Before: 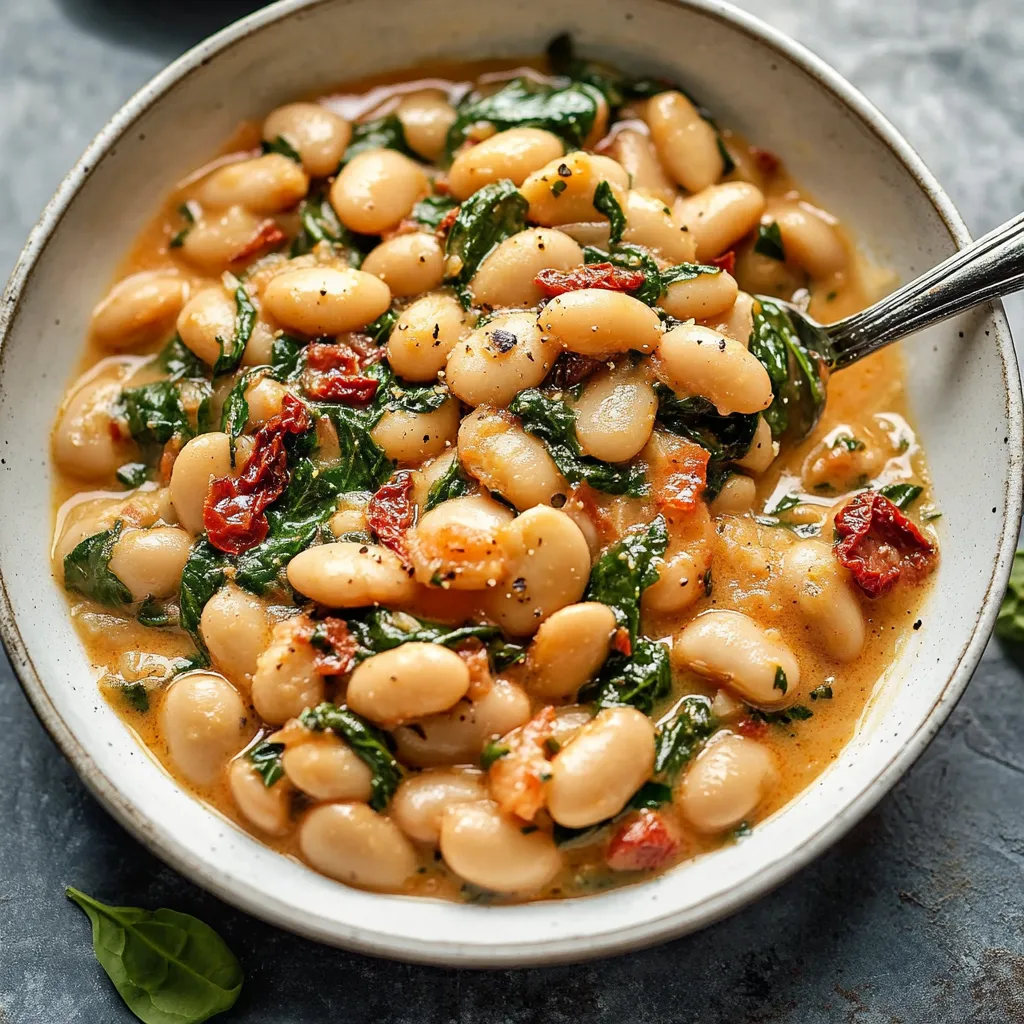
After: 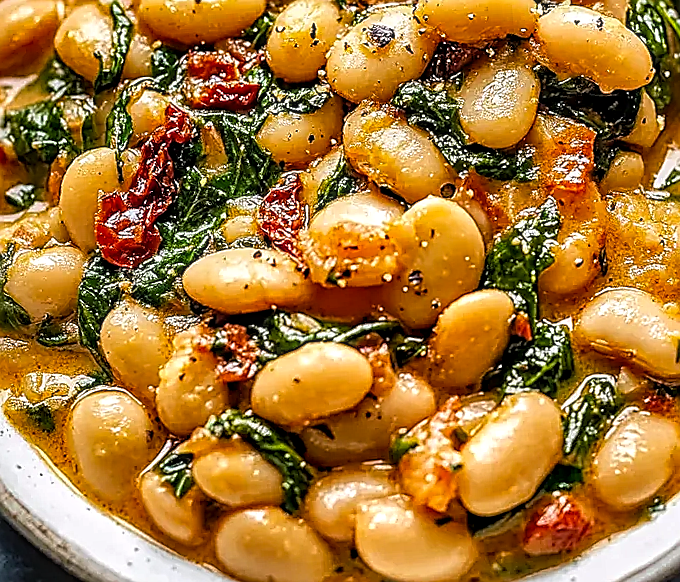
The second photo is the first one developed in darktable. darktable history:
crop: left 13.312%, top 31.28%, right 24.627%, bottom 15.582%
contrast equalizer: y [[0.5, 0.5, 0.5, 0.539, 0.64, 0.611], [0.5 ×6], [0.5 ×6], [0 ×6], [0 ×6]]
sharpen: radius 1.4, amount 1.25, threshold 0.7
local contrast: highlights 61%, detail 143%, midtone range 0.428
white balance: red 1.009, blue 1.027
color balance rgb: perceptual saturation grading › global saturation 20%, global vibrance 20%
rotate and perspective: rotation -4.25°, automatic cropping off
shadows and highlights: shadows 20.91, highlights -82.73, soften with gaussian
